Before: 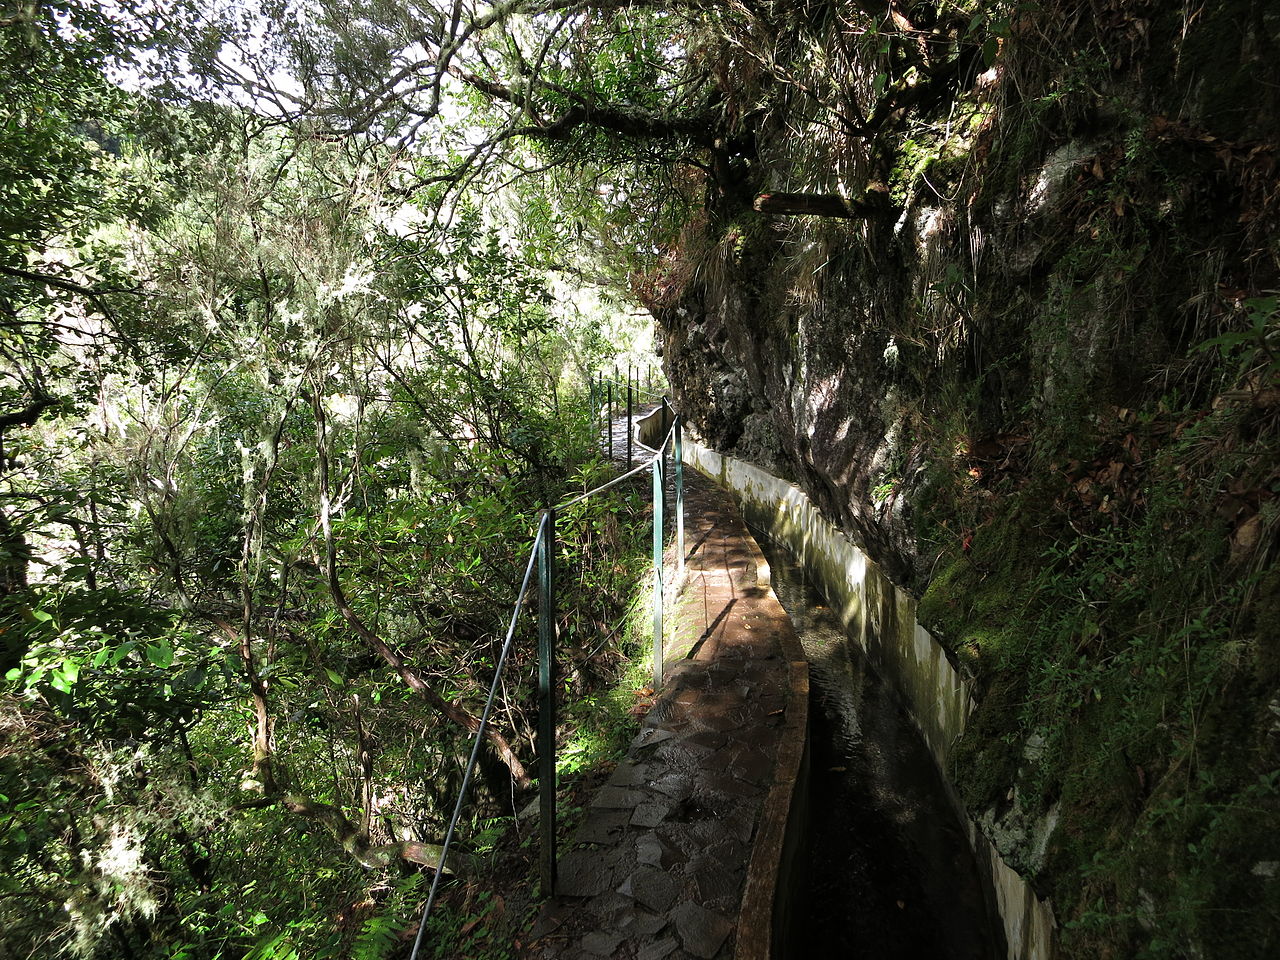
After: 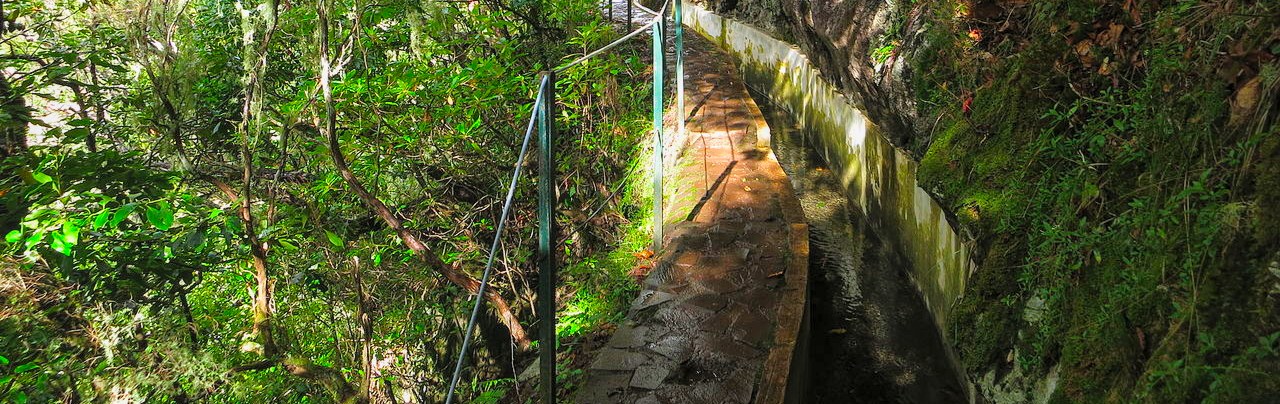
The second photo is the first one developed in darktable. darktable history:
crop: top 45.684%, bottom 12.154%
color correction: highlights b* -0.02, saturation 1.86
local contrast: detail 109%
contrast brightness saturation: brightness 0.148
base curve: curves: ch0 [(0, 0) (0.283, 0.295) (1, 1)], preserve colors none
